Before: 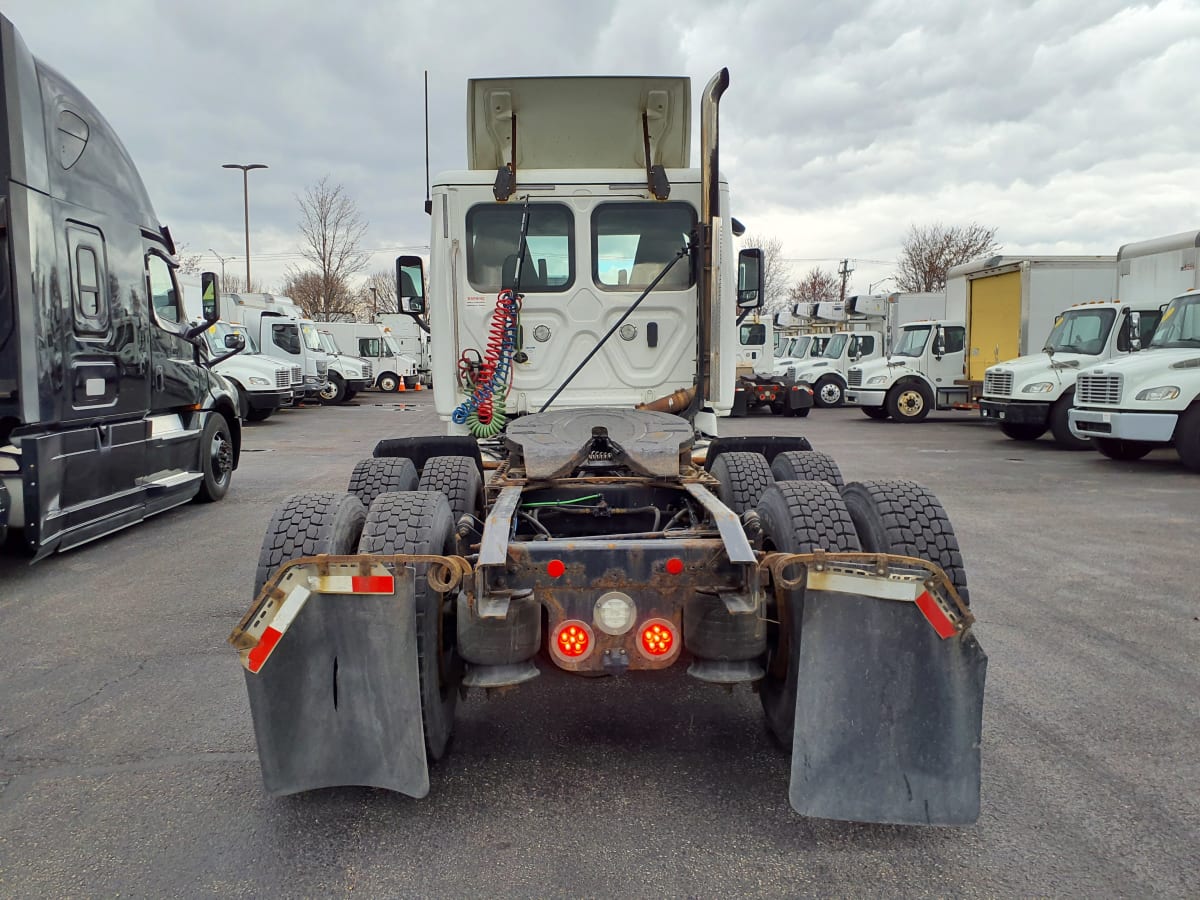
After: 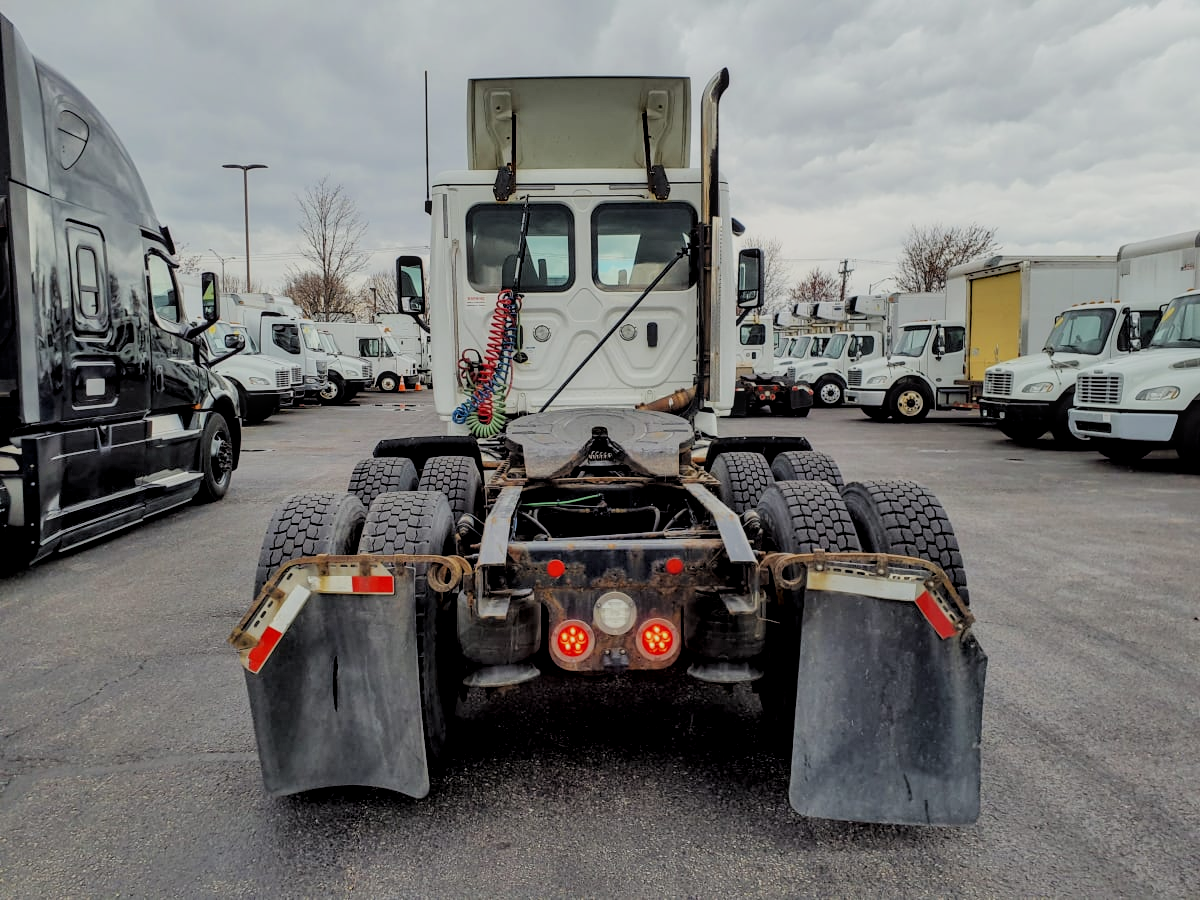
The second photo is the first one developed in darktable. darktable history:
filmic rgb: black relative exposure -4.27 EV, white relative exposure 4.56 EV, hardness 2.37, contrast 1.053, enable highlight reconstruction true
local contrast: on, module defaults
